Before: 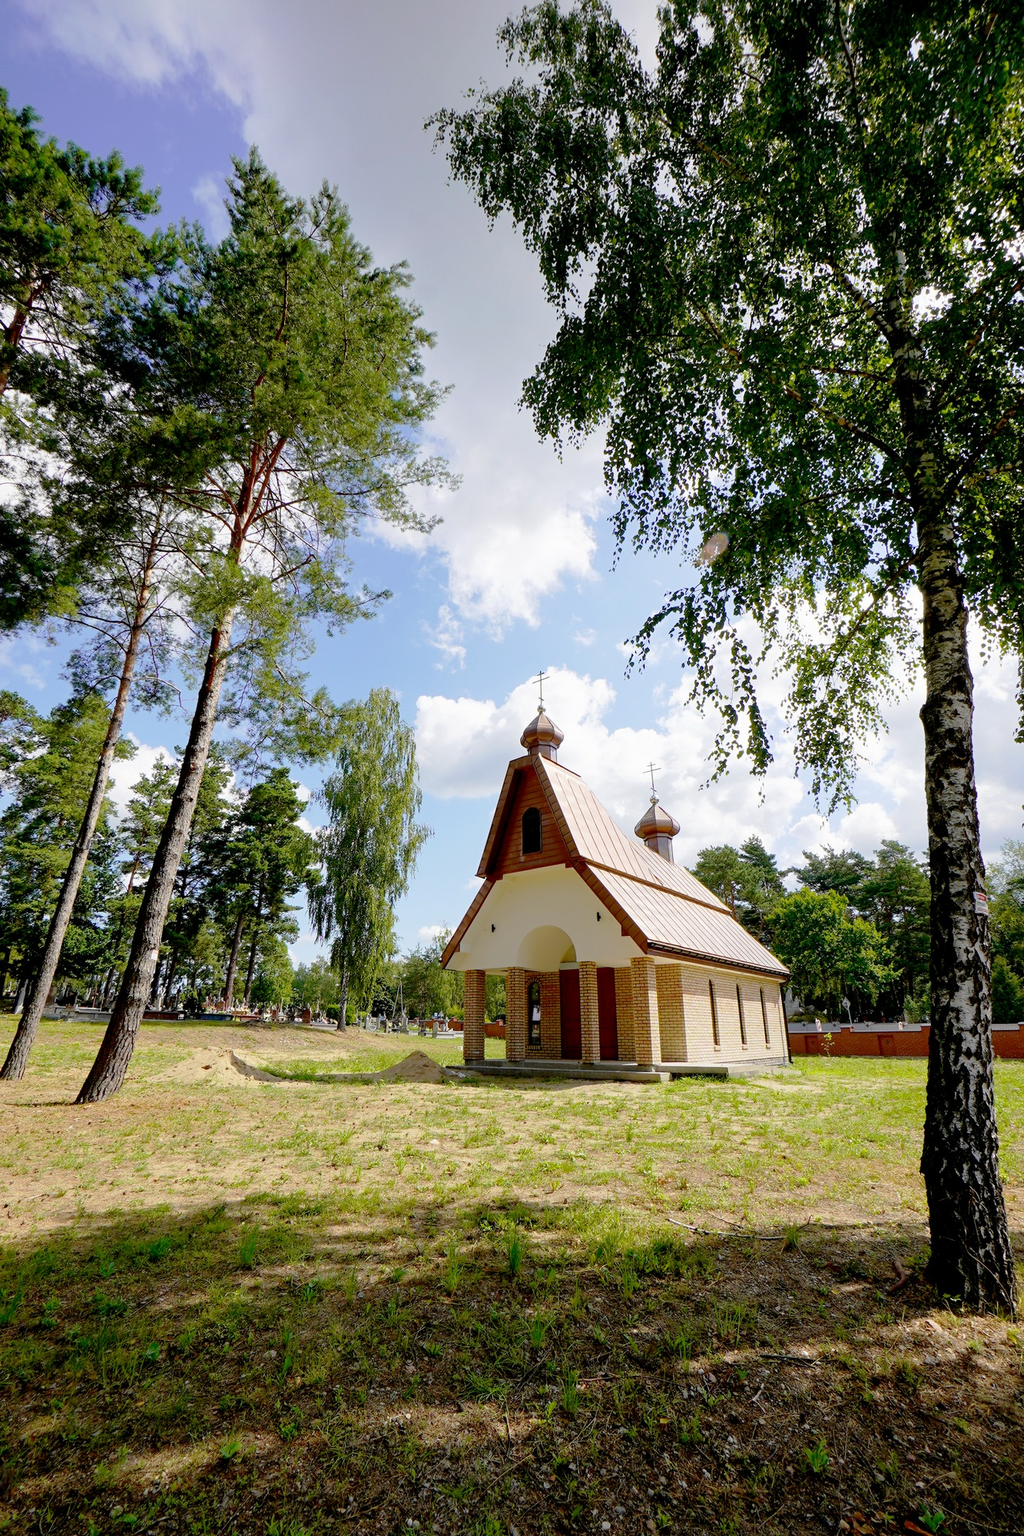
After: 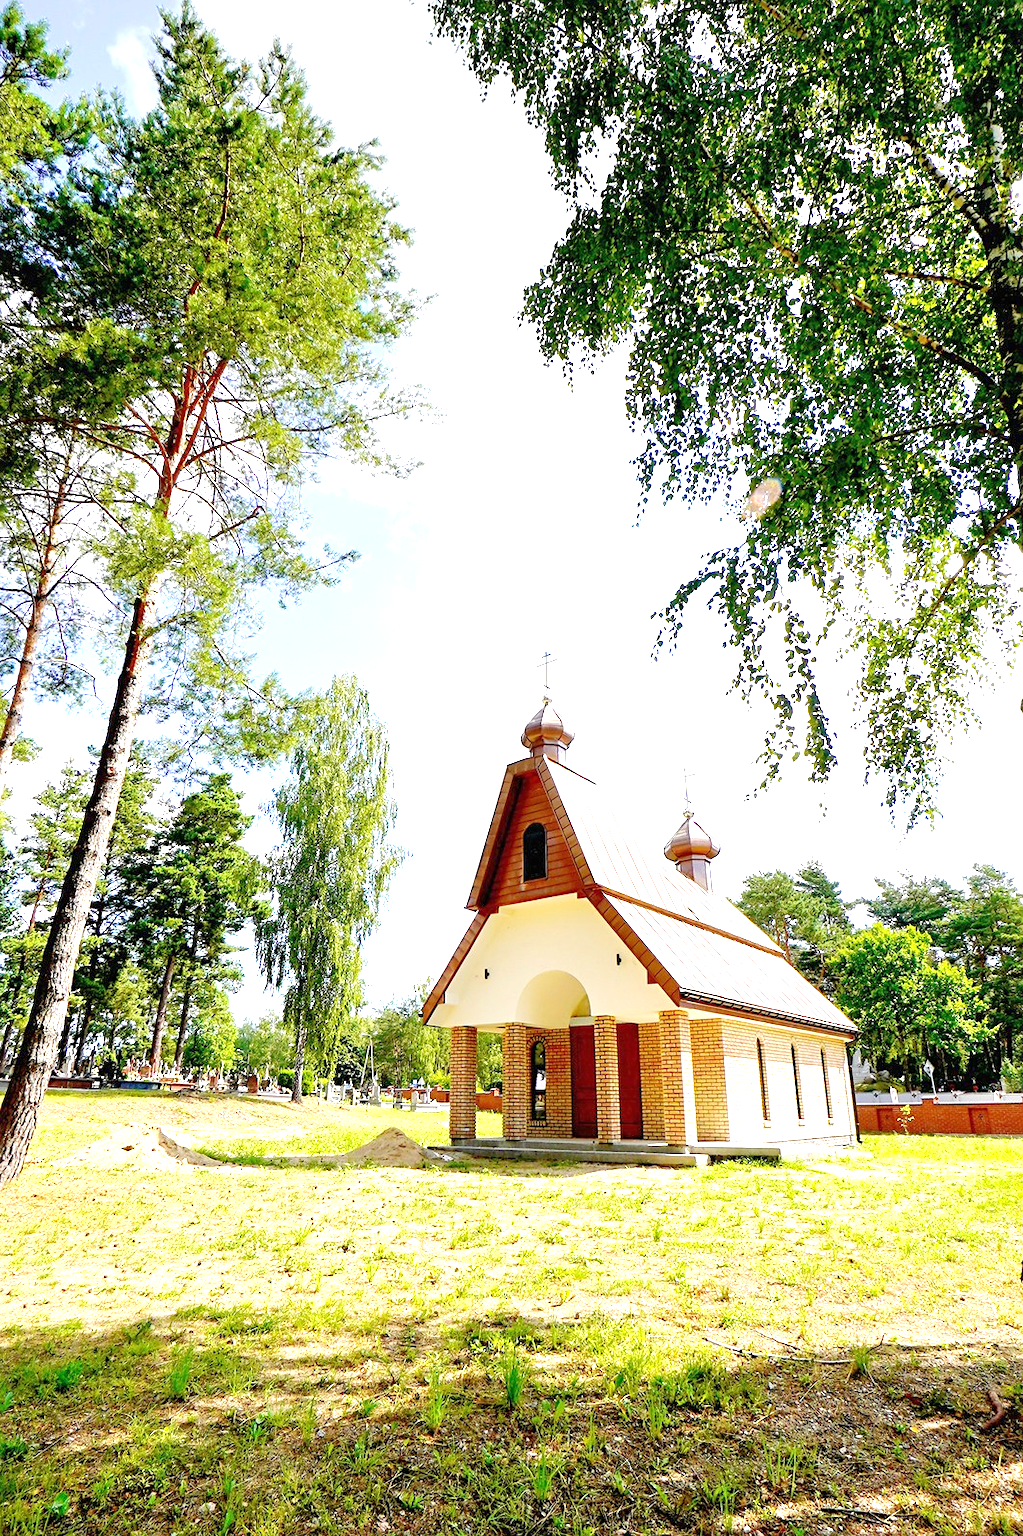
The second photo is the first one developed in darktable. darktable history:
sharpen: amount 0.217
crop and rotate: left 10.246%, top 9.815%, right 9.897%, bottom 10.3%
exposure: black level correction 0, exposure 1.452 EV, compensate exposure bias true, compensate highlight preservation false
tone equalizer: -8 EV 1.01 EV, -7 EV 0.973 EV, -6 EV 0.965 EV, -5 EV 1.03 EV, -4 EV 1.04 EV, -3 EV 0.719 EV, -2 EV 0.512 EV, -1 EV 0.252 EV, mask exposure compensation -0.488 EV
